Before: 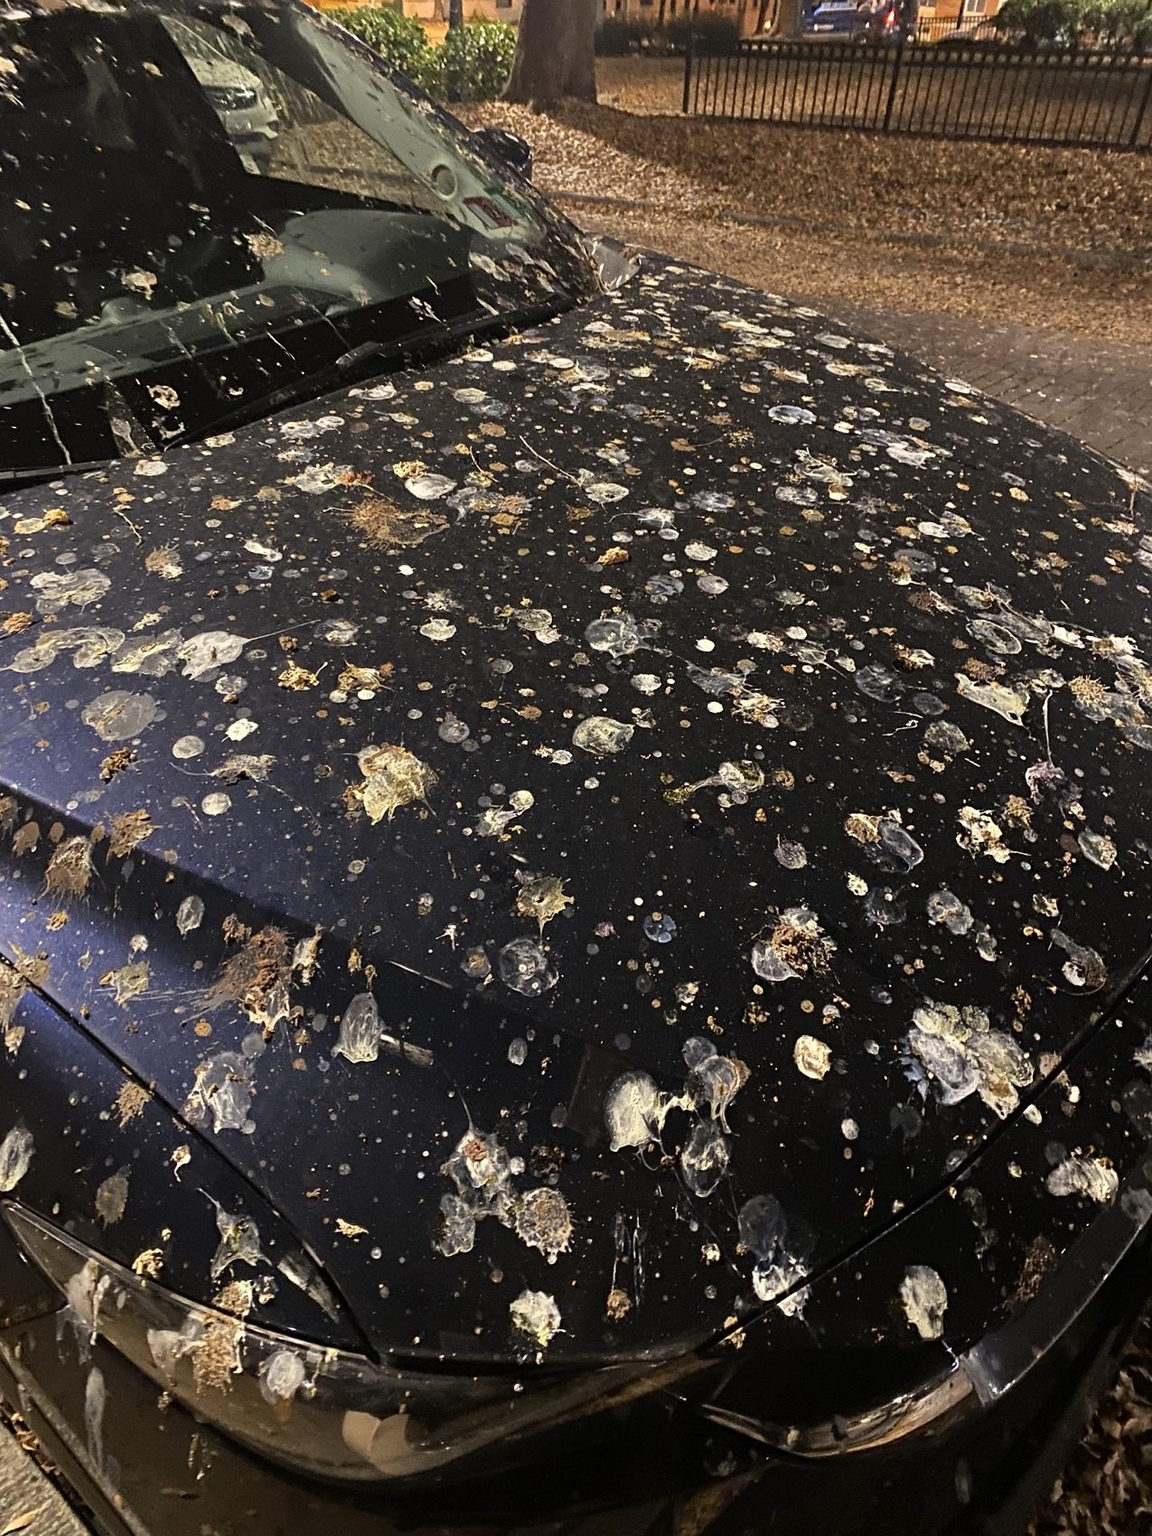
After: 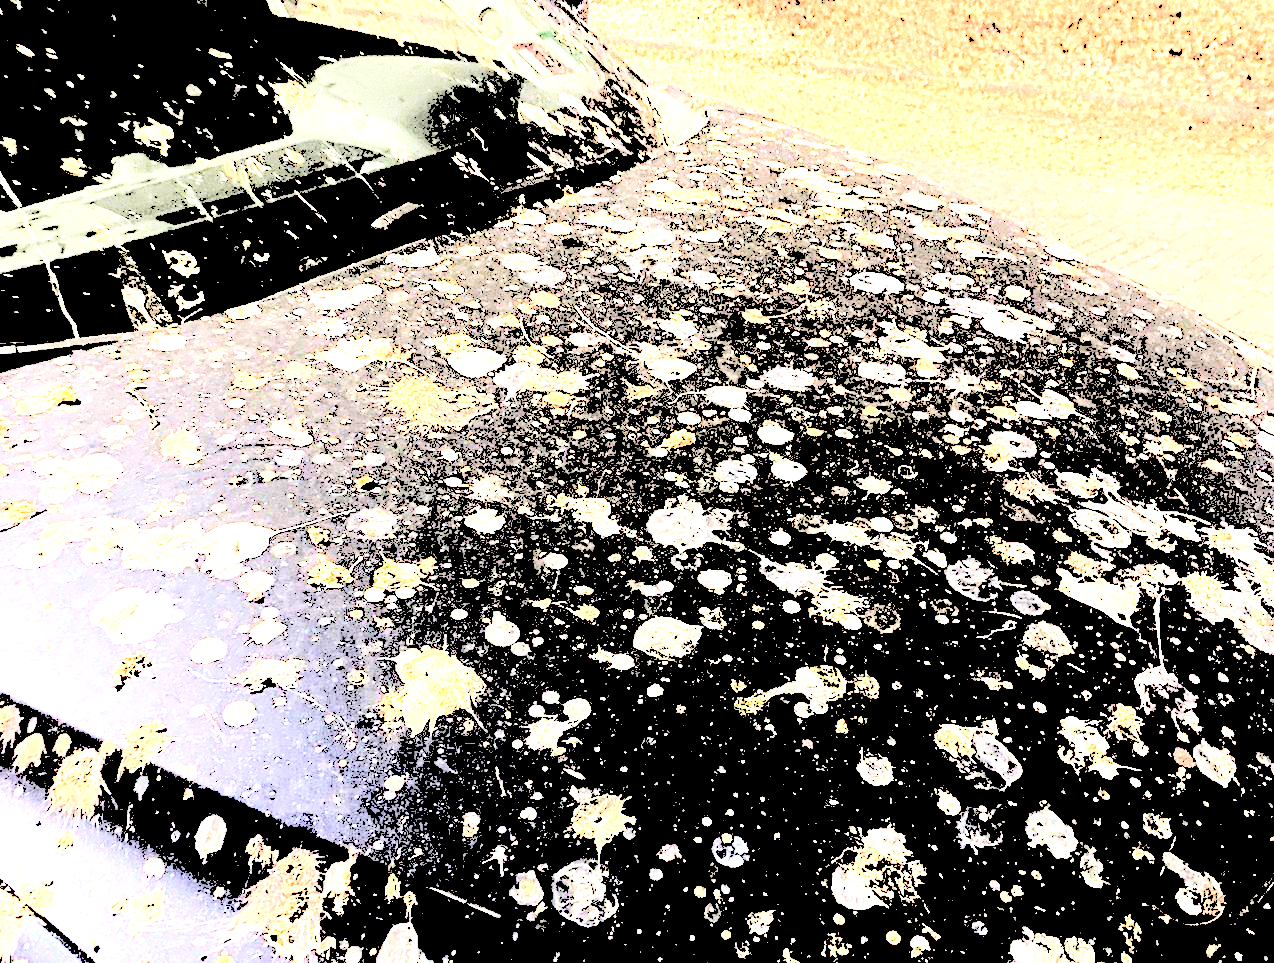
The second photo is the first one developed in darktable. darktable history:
levels: levels [0.246, 0.256, 0.506]
velvia: strength 29.29%
contrast brightness saturation: contrast -0.135, brightness 0.049, saturation -0.135
crop and rotate: top 10.443%, bottom 32.857%
tone equalizer: -8 EV -1.05 EV, -7 EV -0.997 EV, -6 EV -0.885 EV, -5 EV -0.601 EV, -3 EV 0.567 EV, -2 EV 0.843 EV, -1 EV 0.996 EV, +0 EV 1.08 EV
